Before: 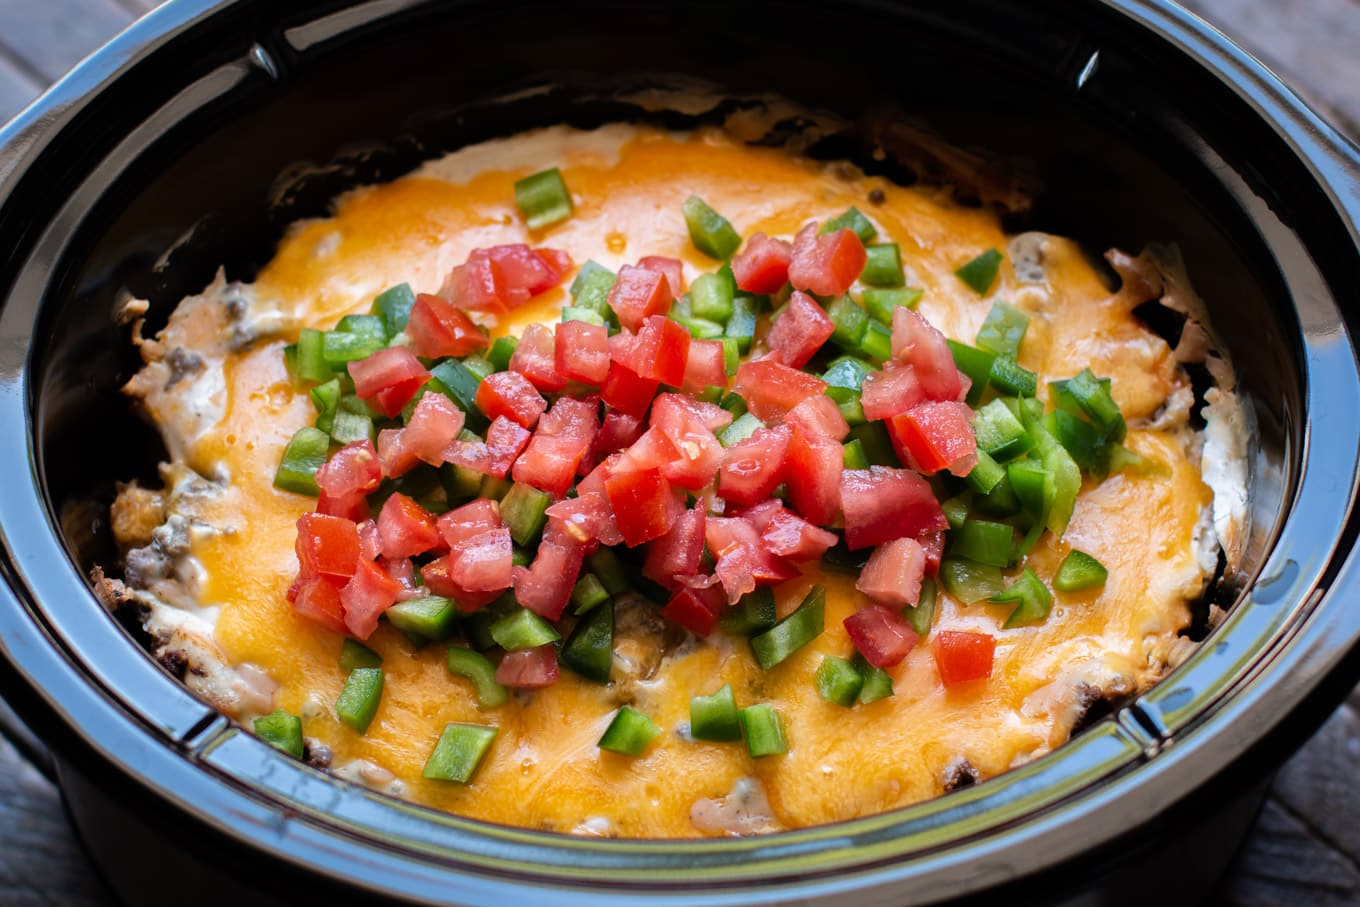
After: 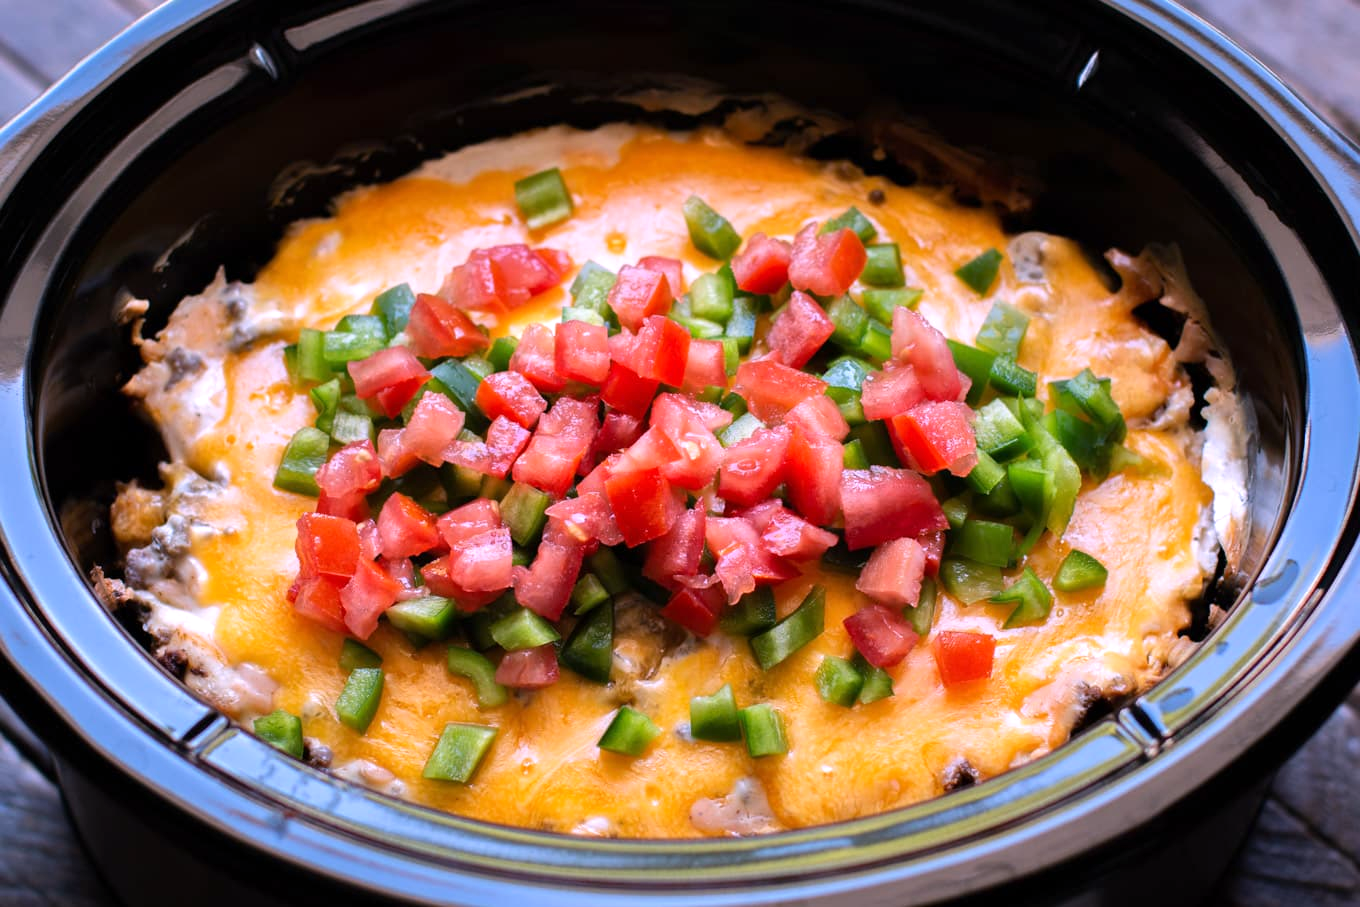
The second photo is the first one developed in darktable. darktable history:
exposure: exposure 0.2 EV, compensate highlight preservation false
white balance: red 1.066, blue 1.119
